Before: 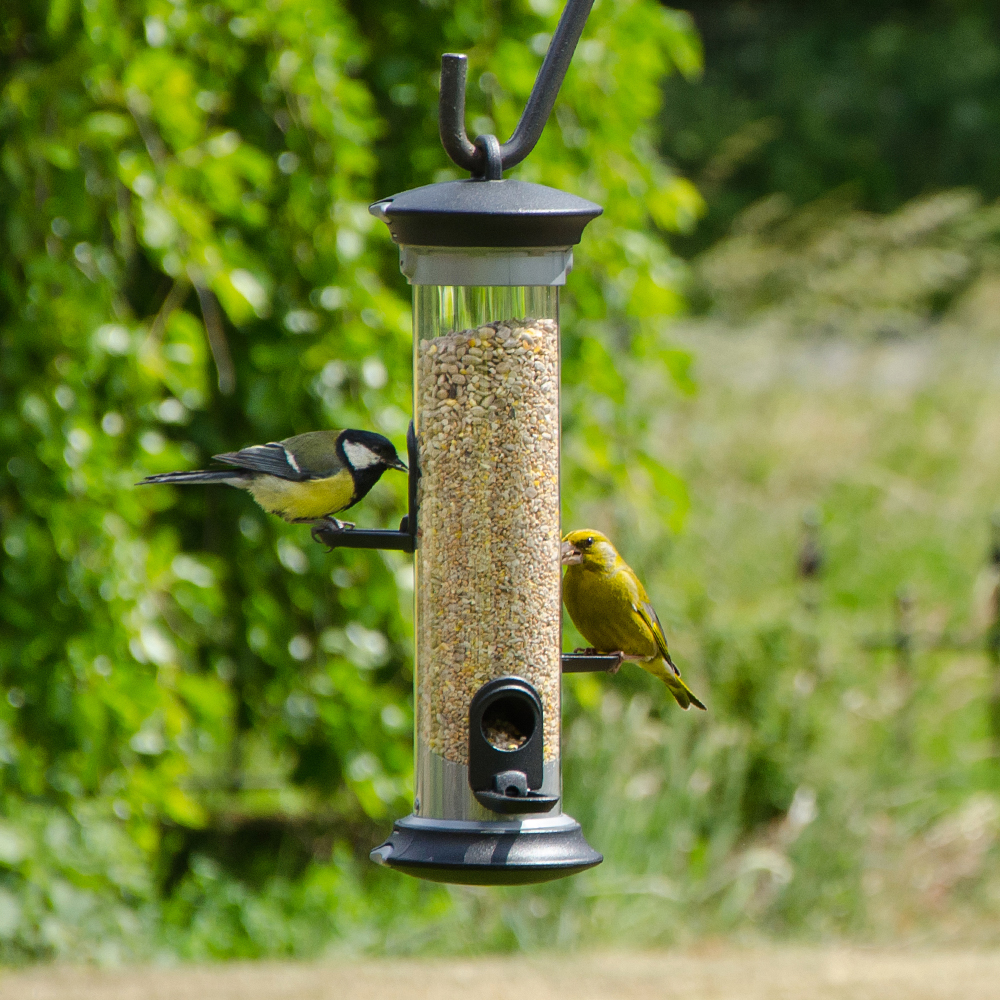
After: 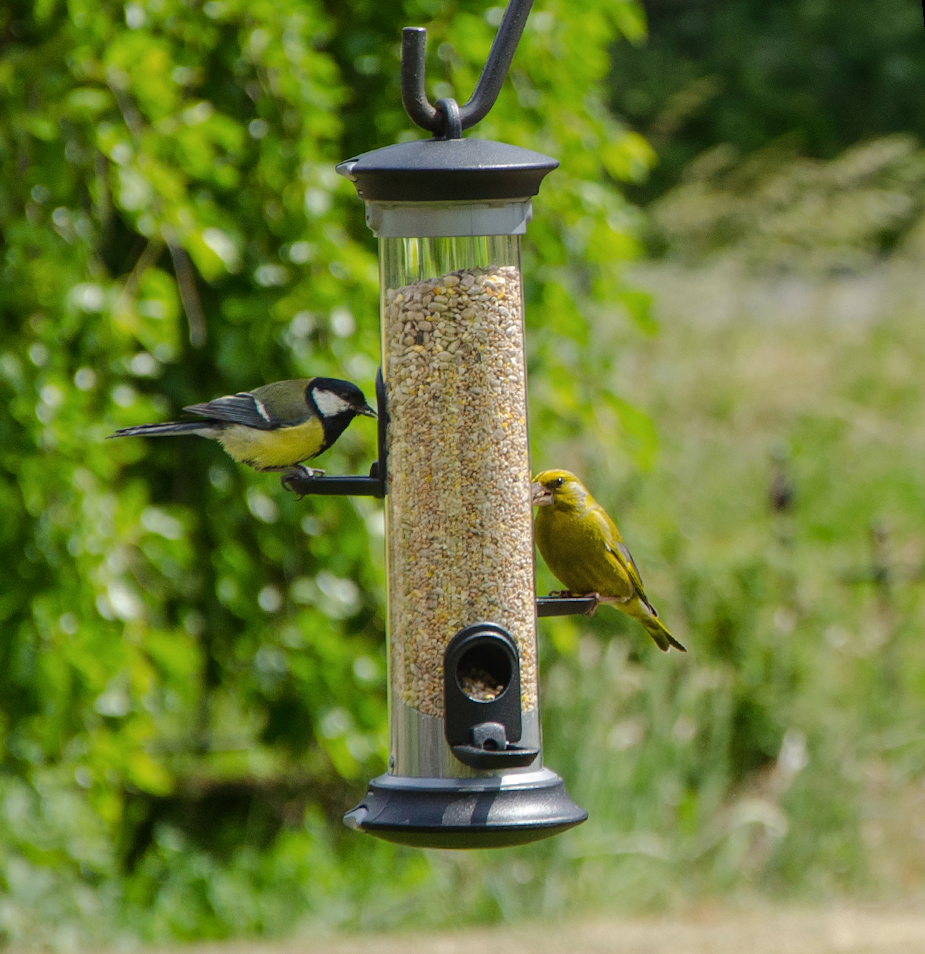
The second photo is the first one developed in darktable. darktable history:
rotate and perspective: rotation -1.68°, lens shift (vertical) -0.146, crop left 0.049, crop right 0.912, crop top 0.032, crop bottom 0.96
bloom: size 40%
rgb curve: curves: ch0 [(0, 0) (0.175, 0.154) (0.785, 0.663) (1, 1)]
local contrast: highlights 100%, shadows 100%, detail 120%, midtone range 0.2
